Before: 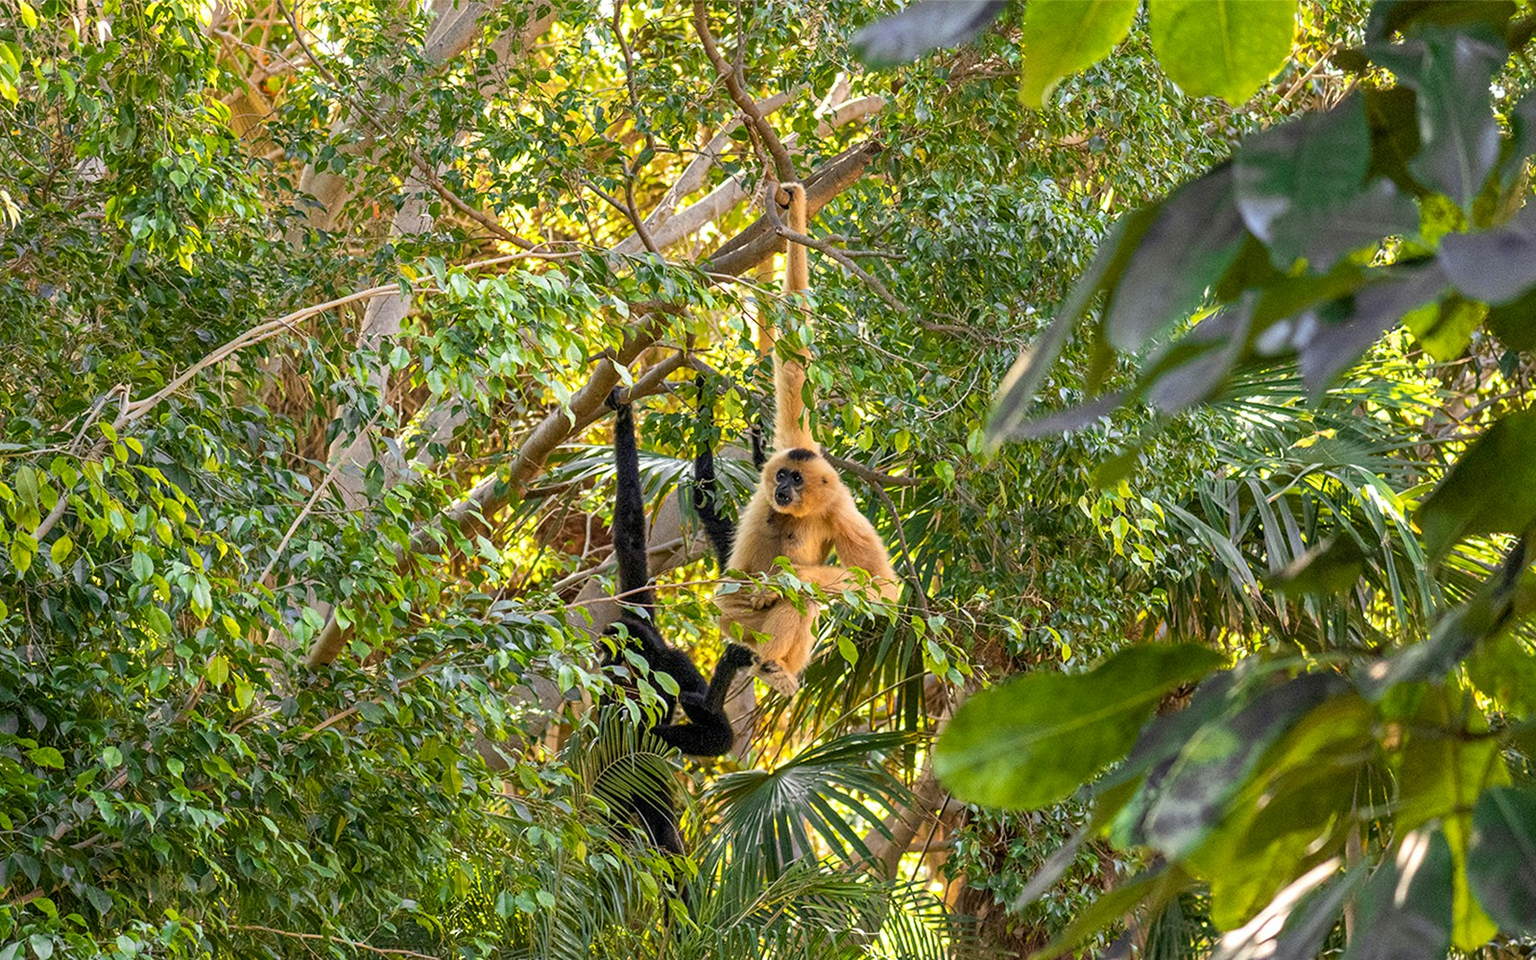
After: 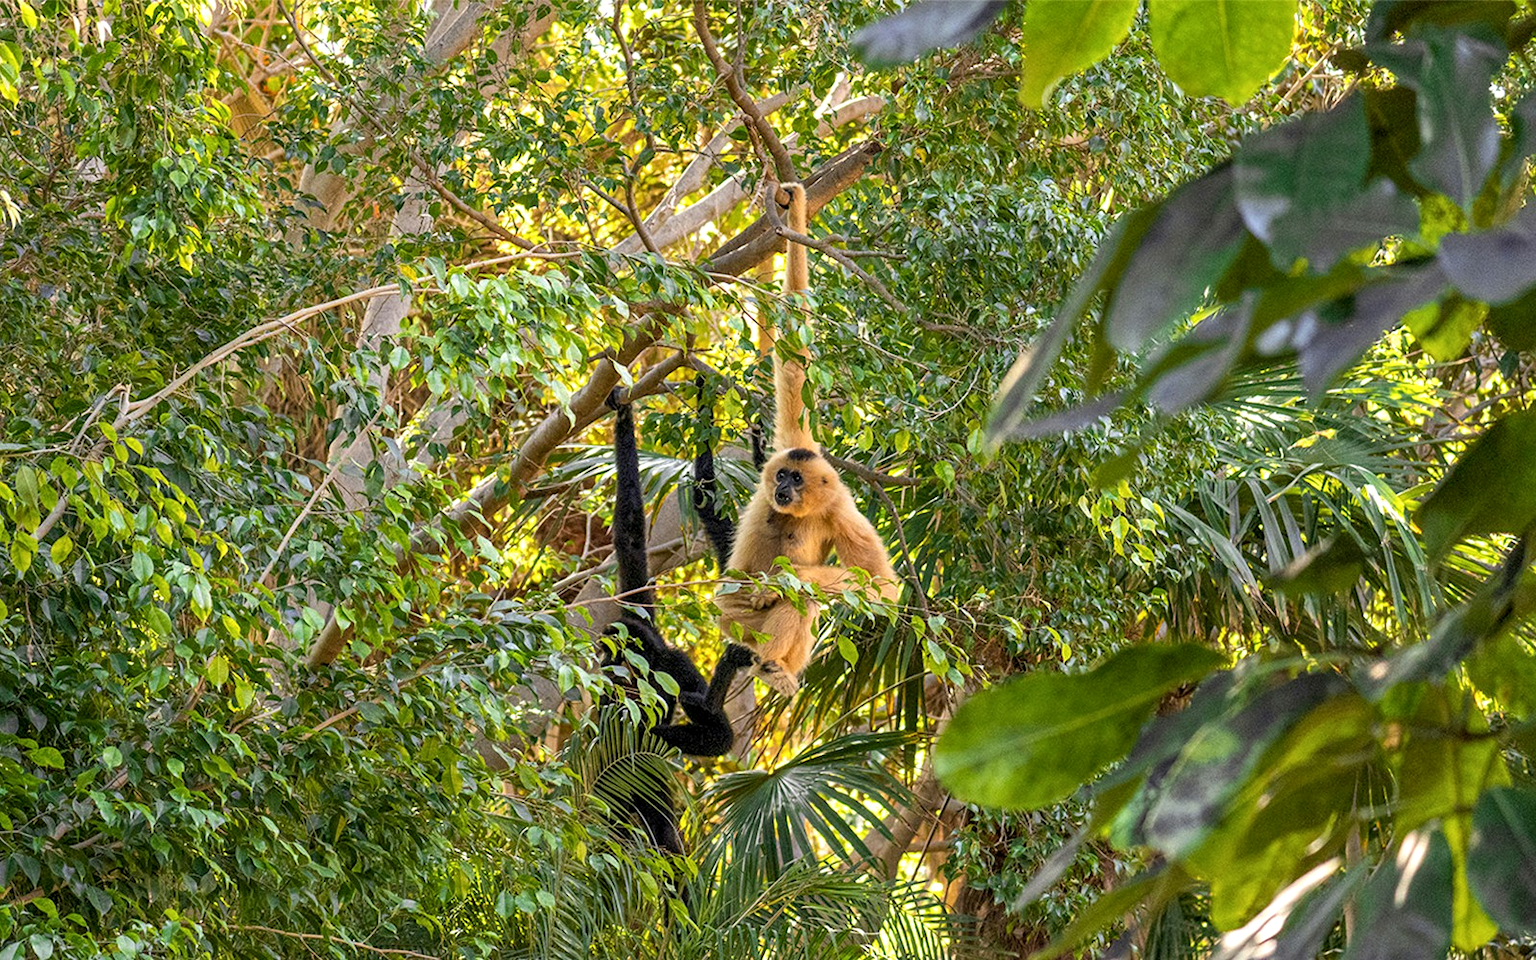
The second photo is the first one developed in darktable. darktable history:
local contrast: highlights 106%, shadows 97%, detail 119%, midtone range 0.2
